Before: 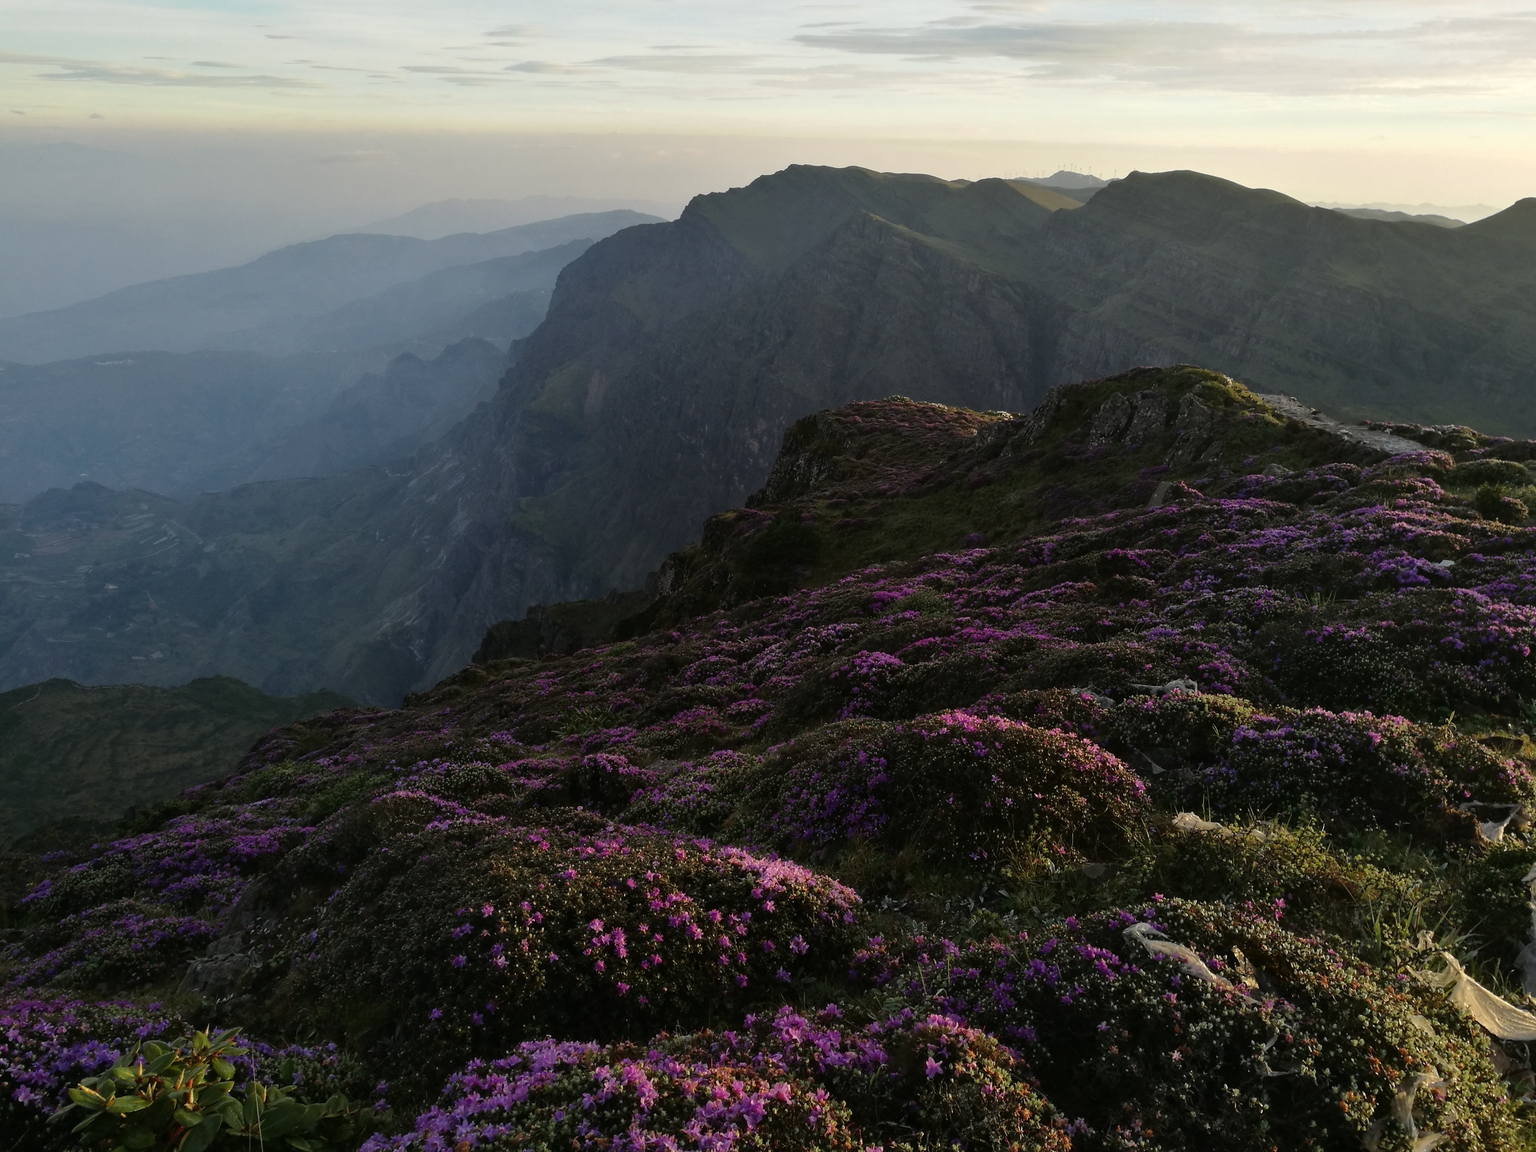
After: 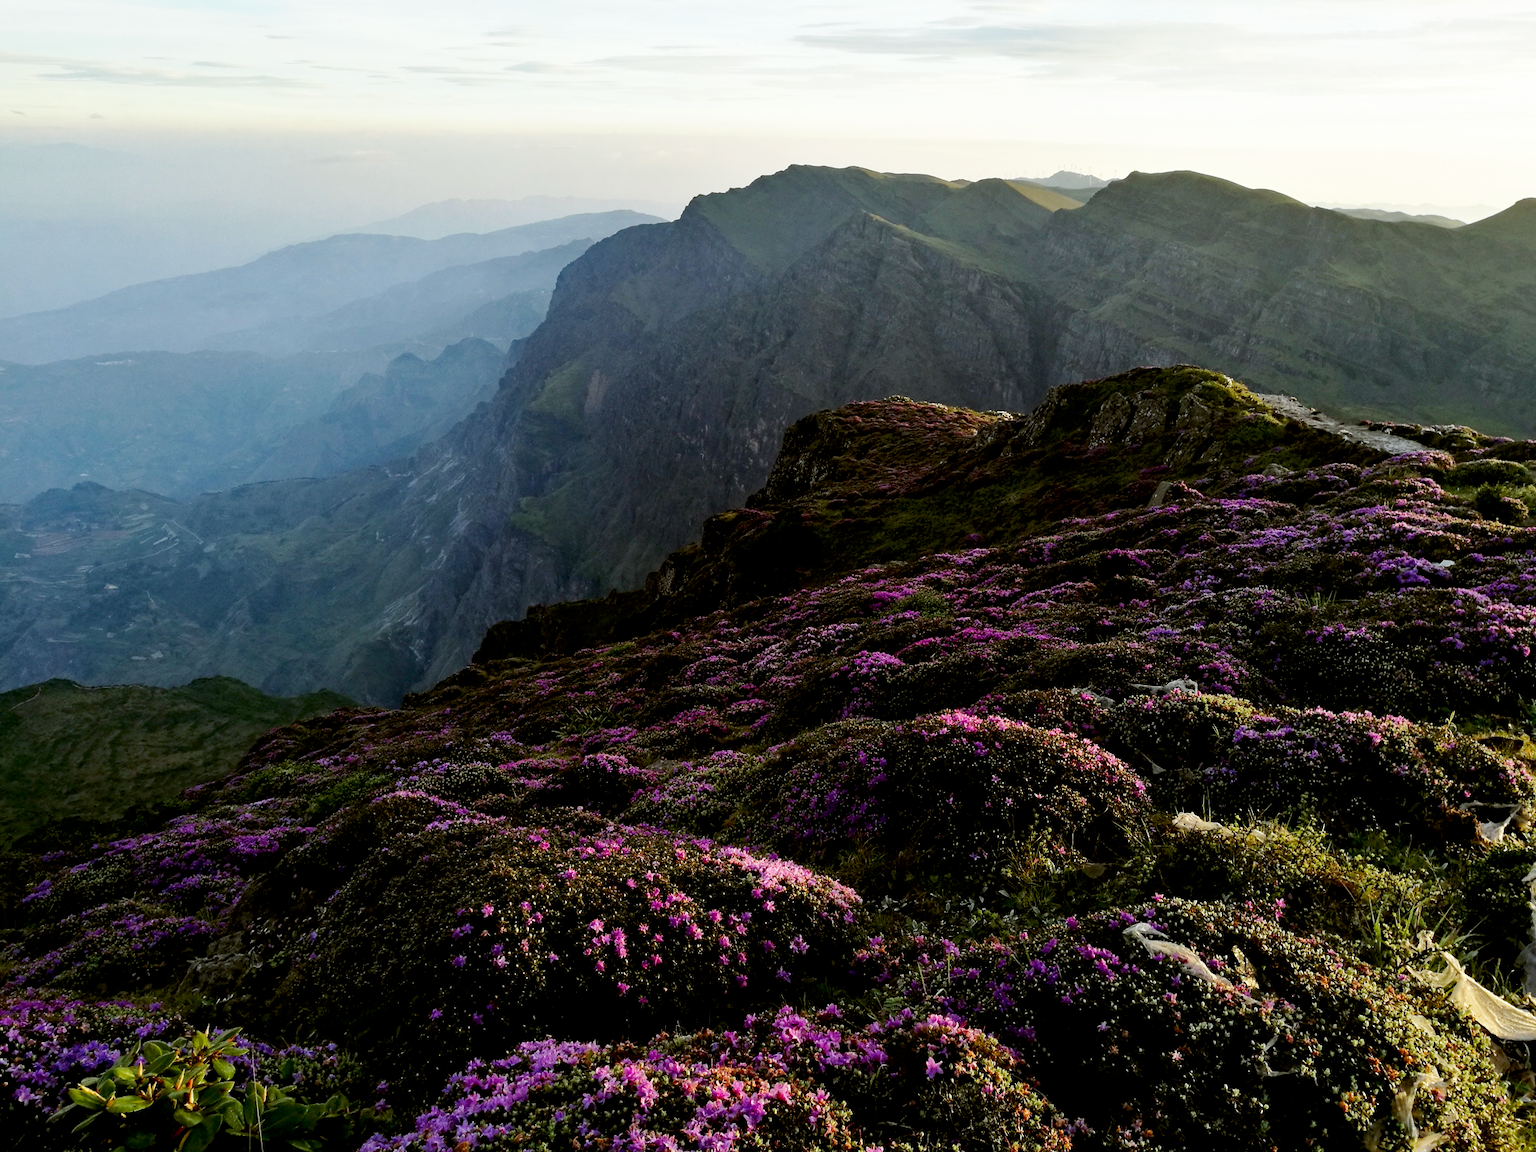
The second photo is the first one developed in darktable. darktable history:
exposure: black level correction 0.009, exposure 0.119 EV, compensate highlight preservation false
color balance: lift [1.004, 1.002, 1.002, 0.998], gamma [1, 1.007, 1.002, 0.993], gain [1, 0.977, 1.013, 1.023], contrast -3.64%
white balance: red 1, blue 1
base curve: curves: ch0 [(0, 0) (0.005, 0.002) (0.15, 0.3) (0.4, 0.7) (0.75, 0.95) (1, 1)], preserve colors none
haze removal: compatibility mode true, adaptive false
